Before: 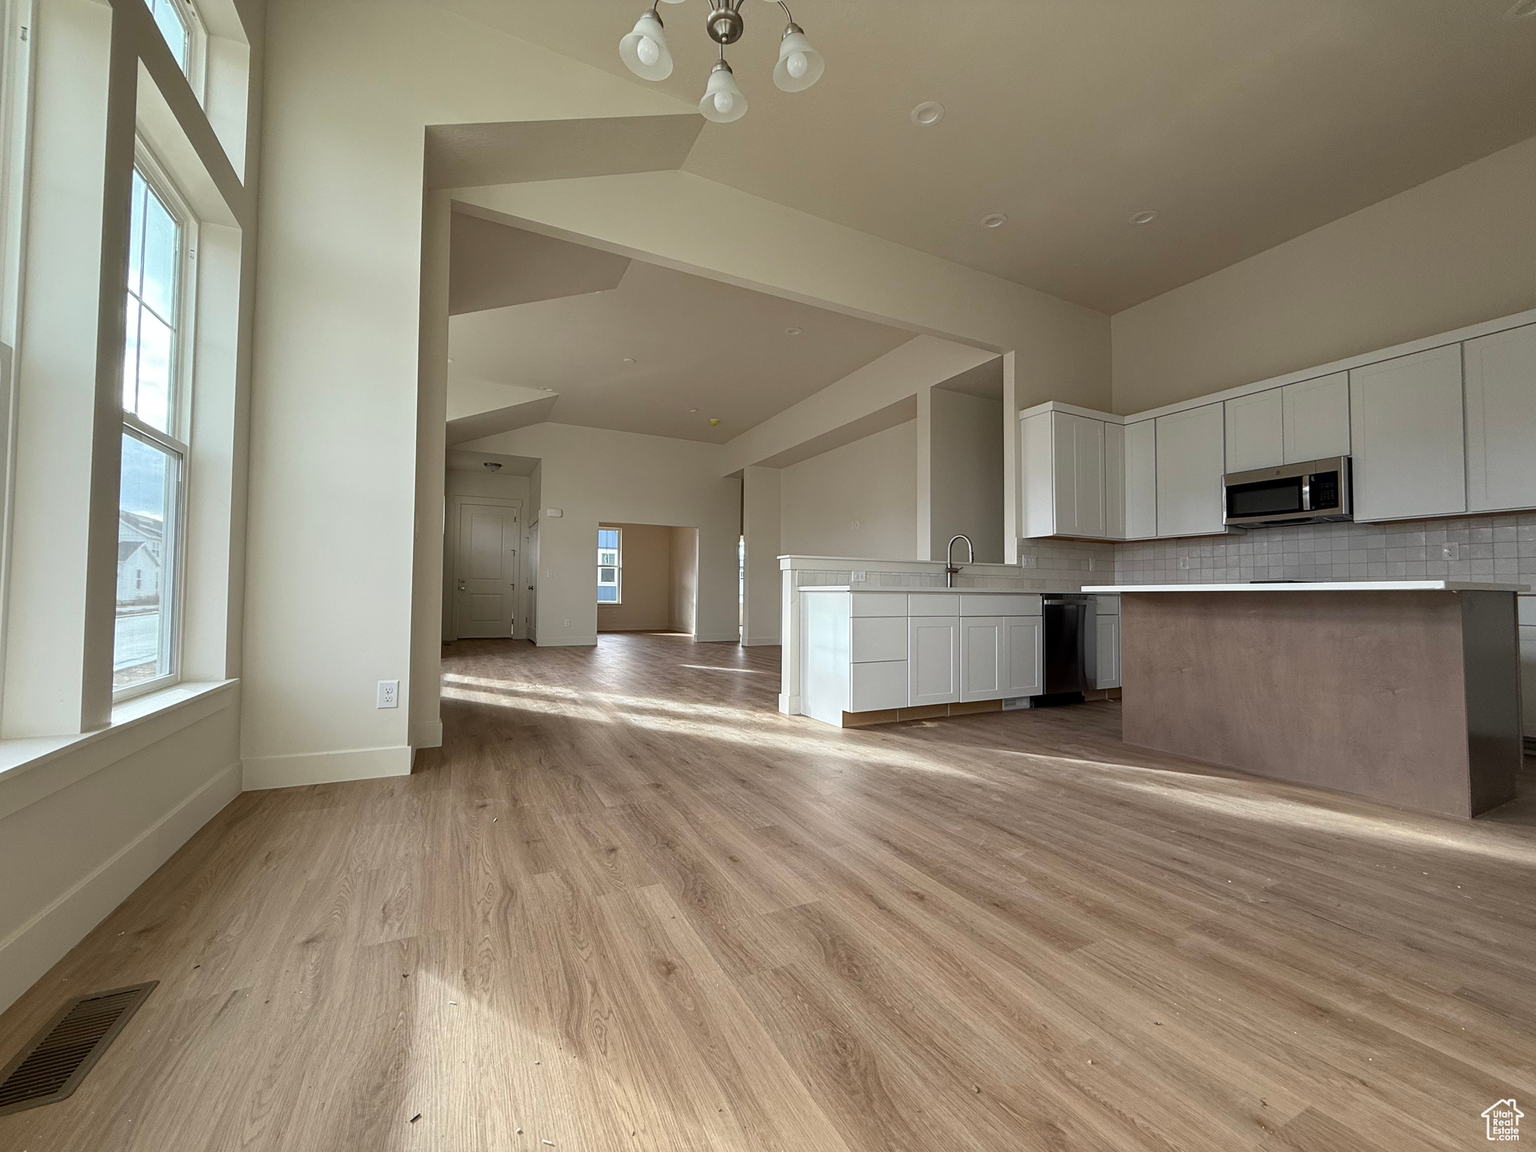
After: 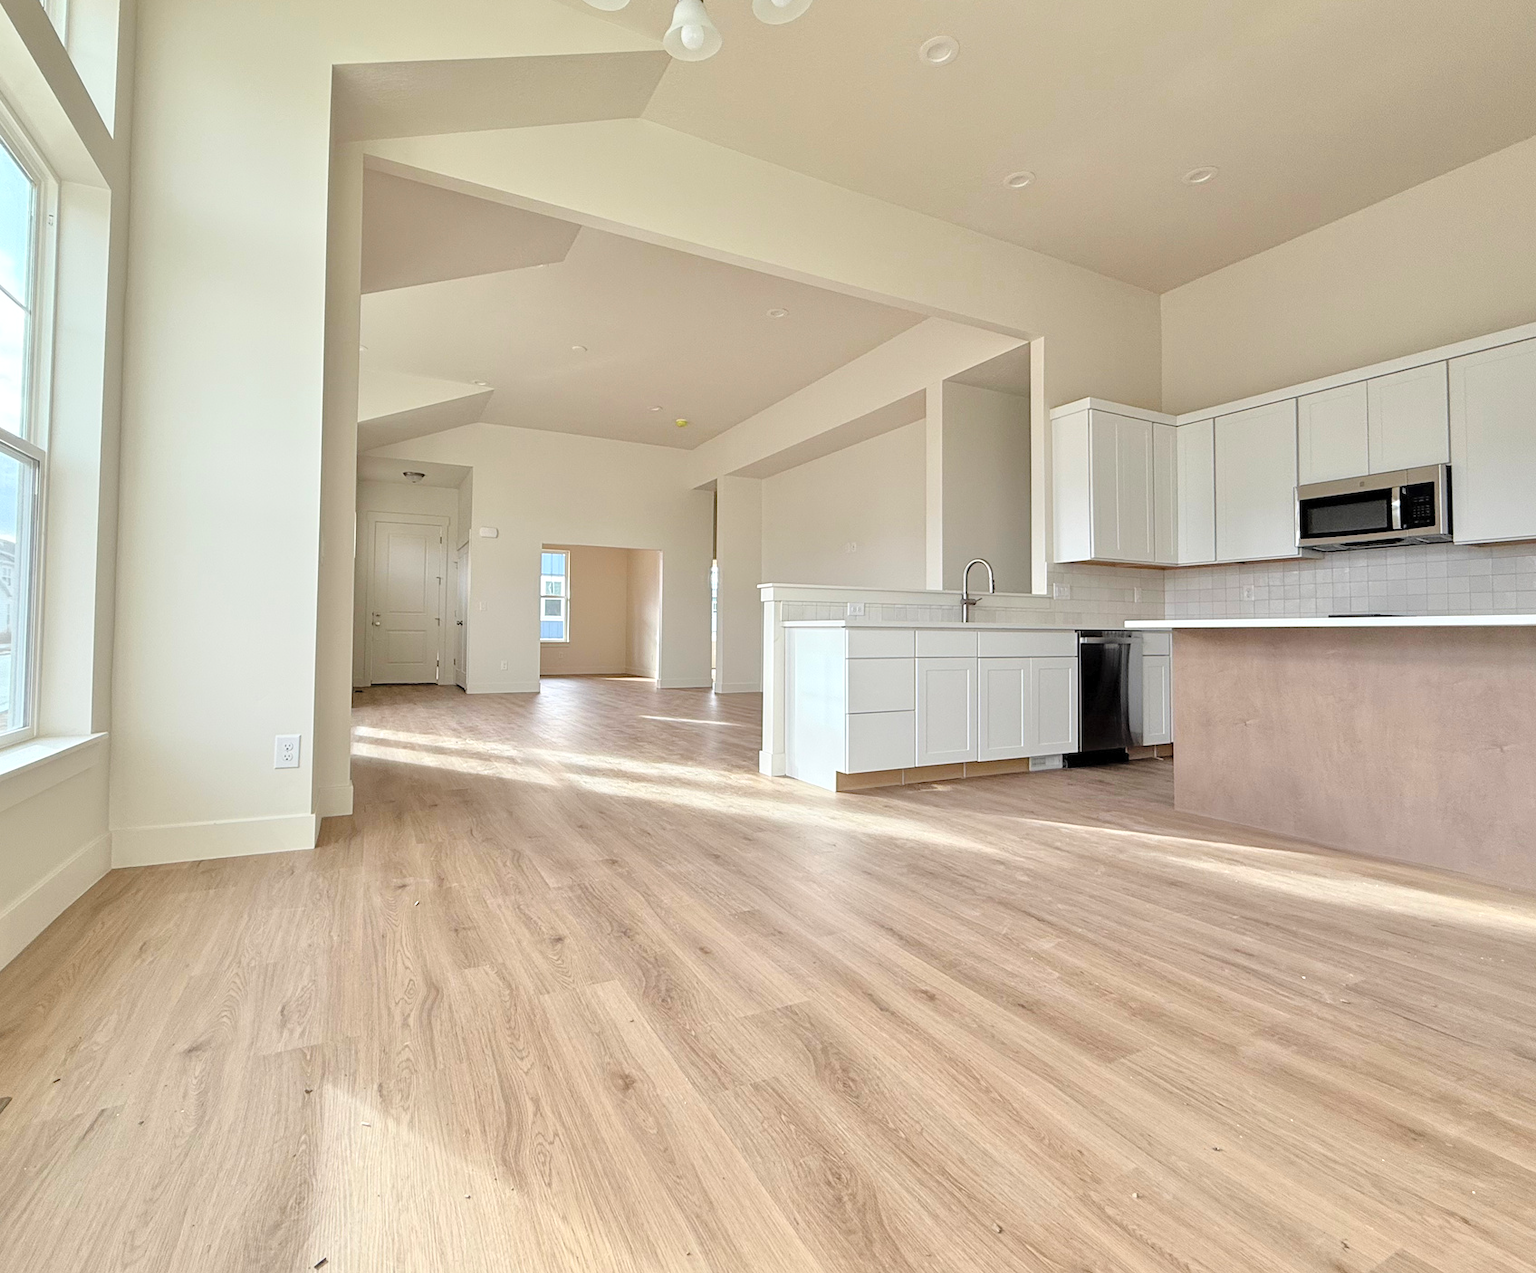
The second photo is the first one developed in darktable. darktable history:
contrast brightness saturation: contrast 0.14, brightness 0.21
tone equalizer: -7 EV 0.15 EV, -6 EV 0.6 EV, -5 EV 1.15 EV, -4 EV 1.33 EV, -3 EV 1.15 EV, -2 EV 0.6 EV, -1 EV 0.15 EV, mask exposure compensation -0.5 EV
crop: left 9.807%, top 6.259%, right 7.334%, bottom 2.177%
